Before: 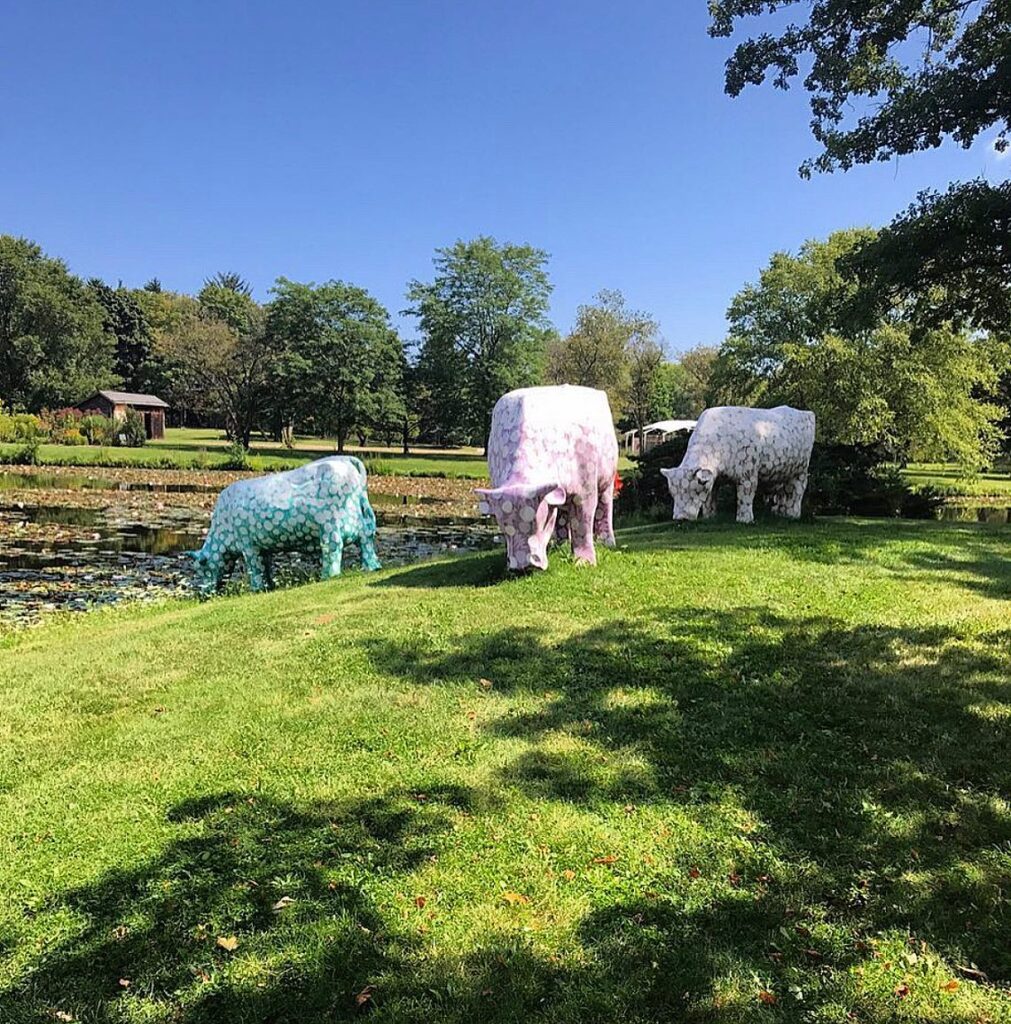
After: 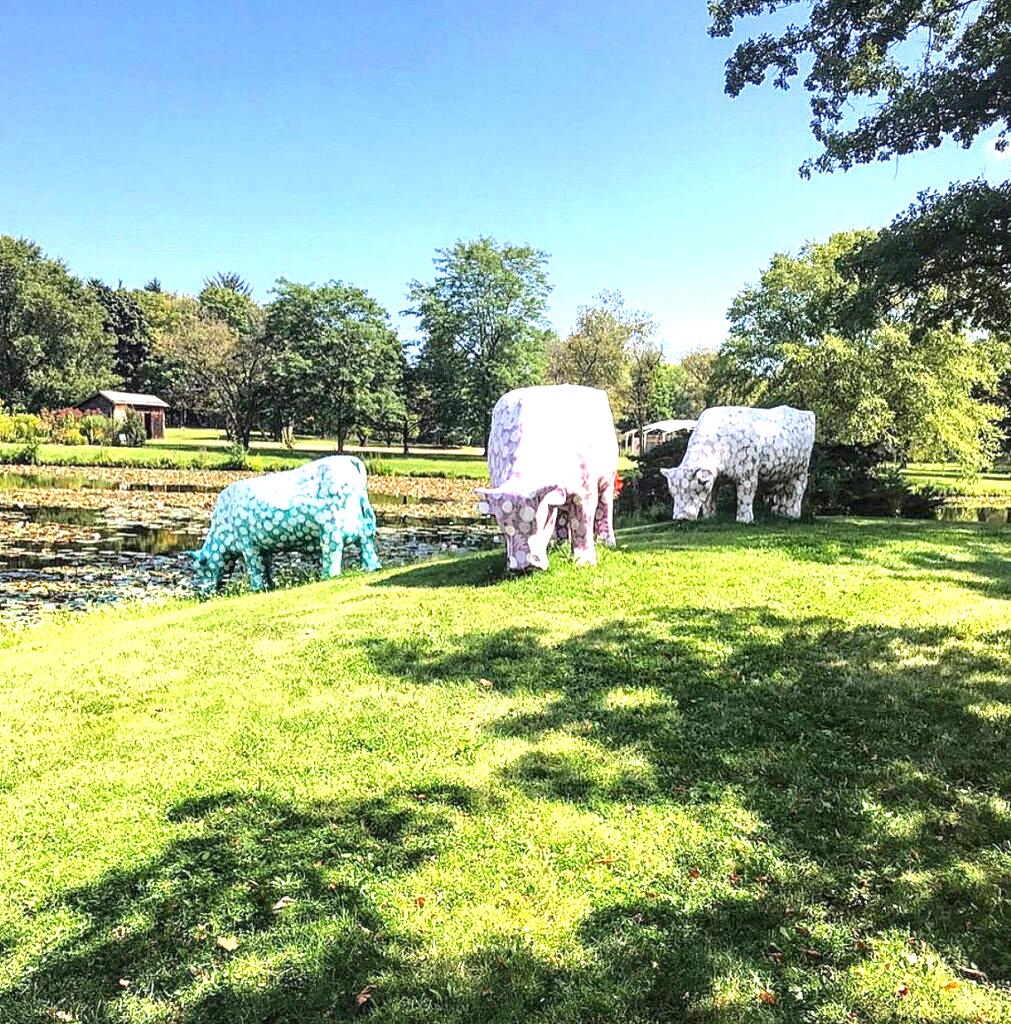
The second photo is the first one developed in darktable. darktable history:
local contrast: detail 130%
exposure: exposure 1.223 EV, compensate highlight preservation false
